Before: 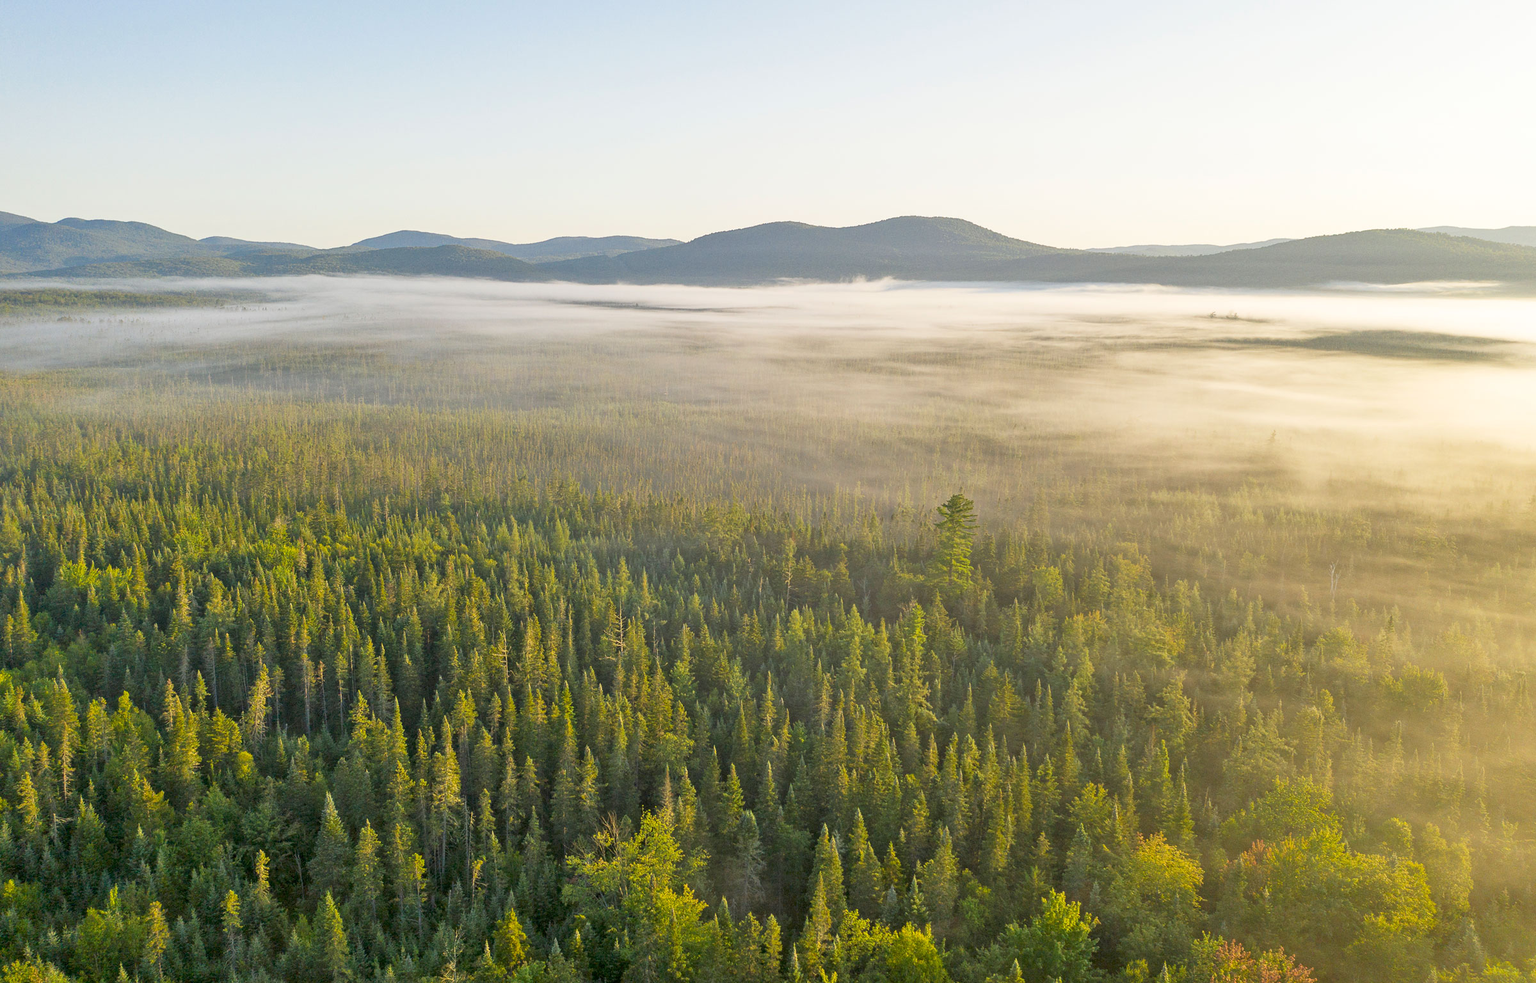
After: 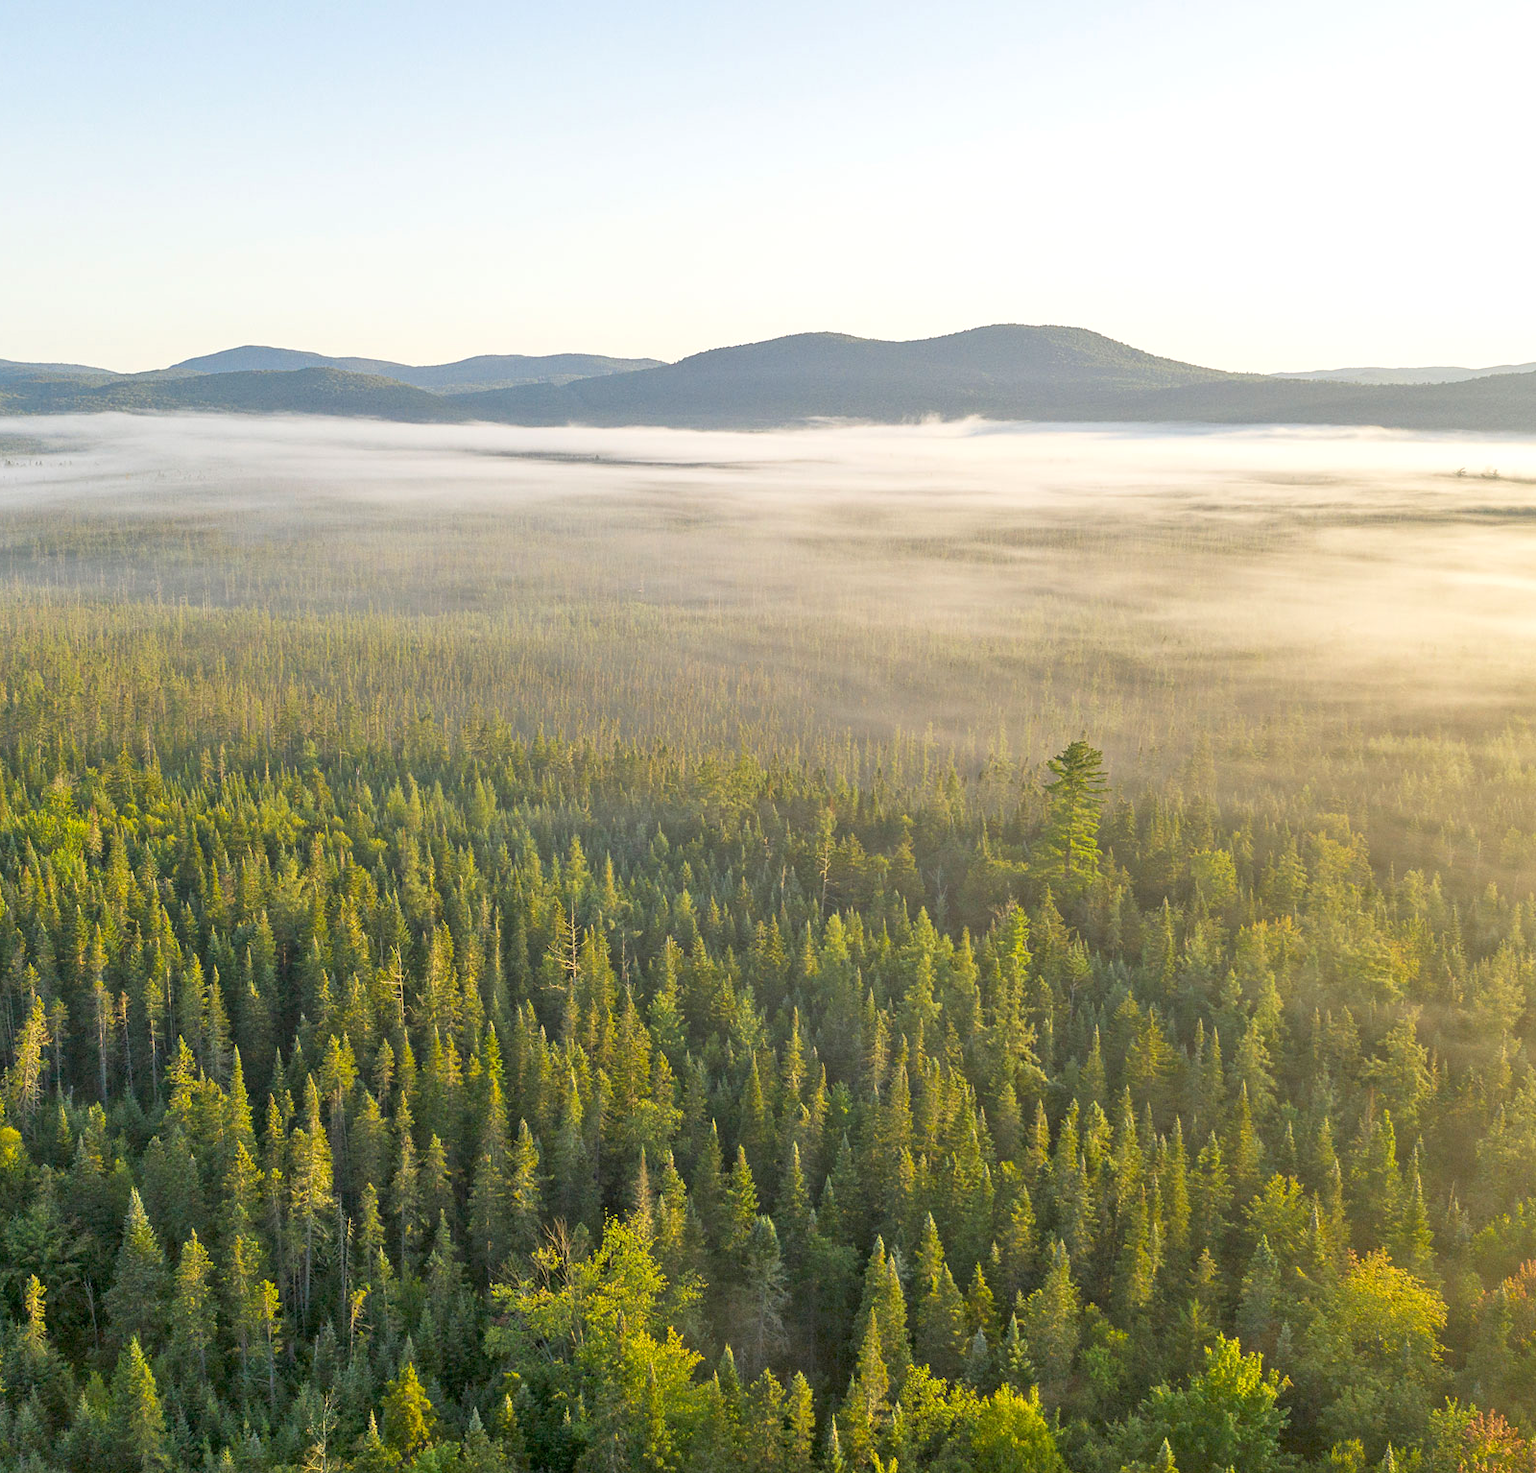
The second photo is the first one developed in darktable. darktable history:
crop and rotate: left 15.546%, right 17.787%
exposure: exposure 0.2 EV, compensate highlight preservation false
